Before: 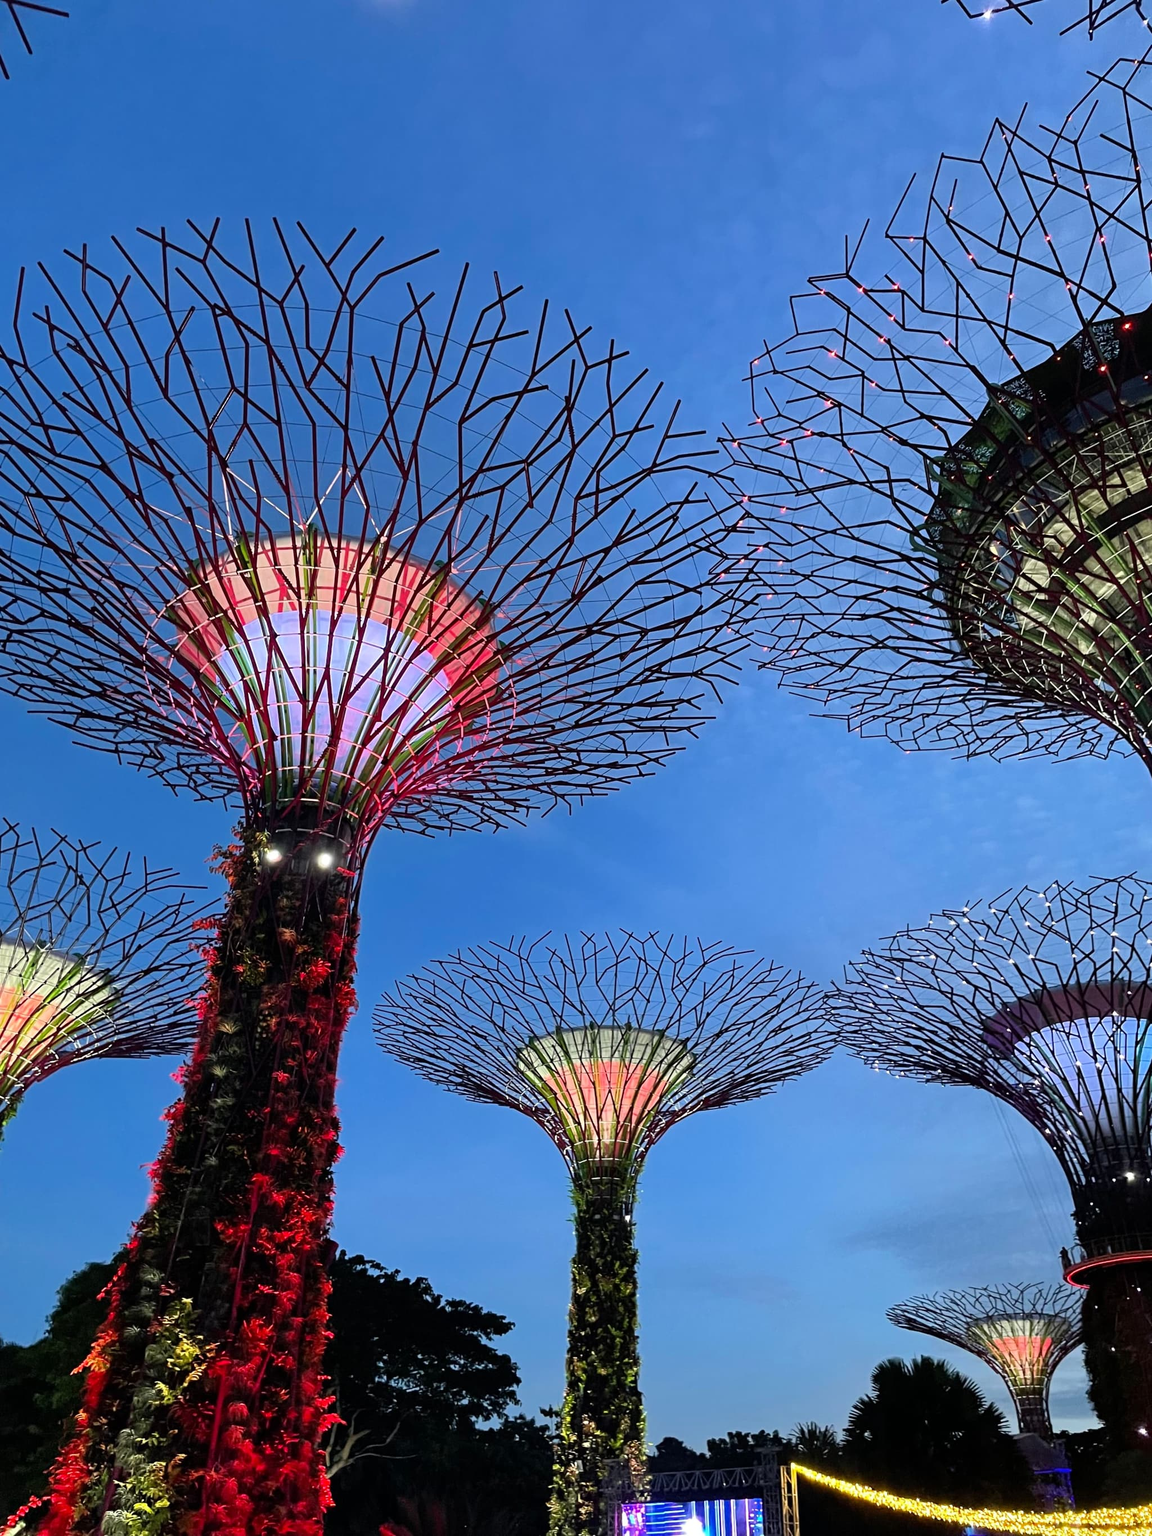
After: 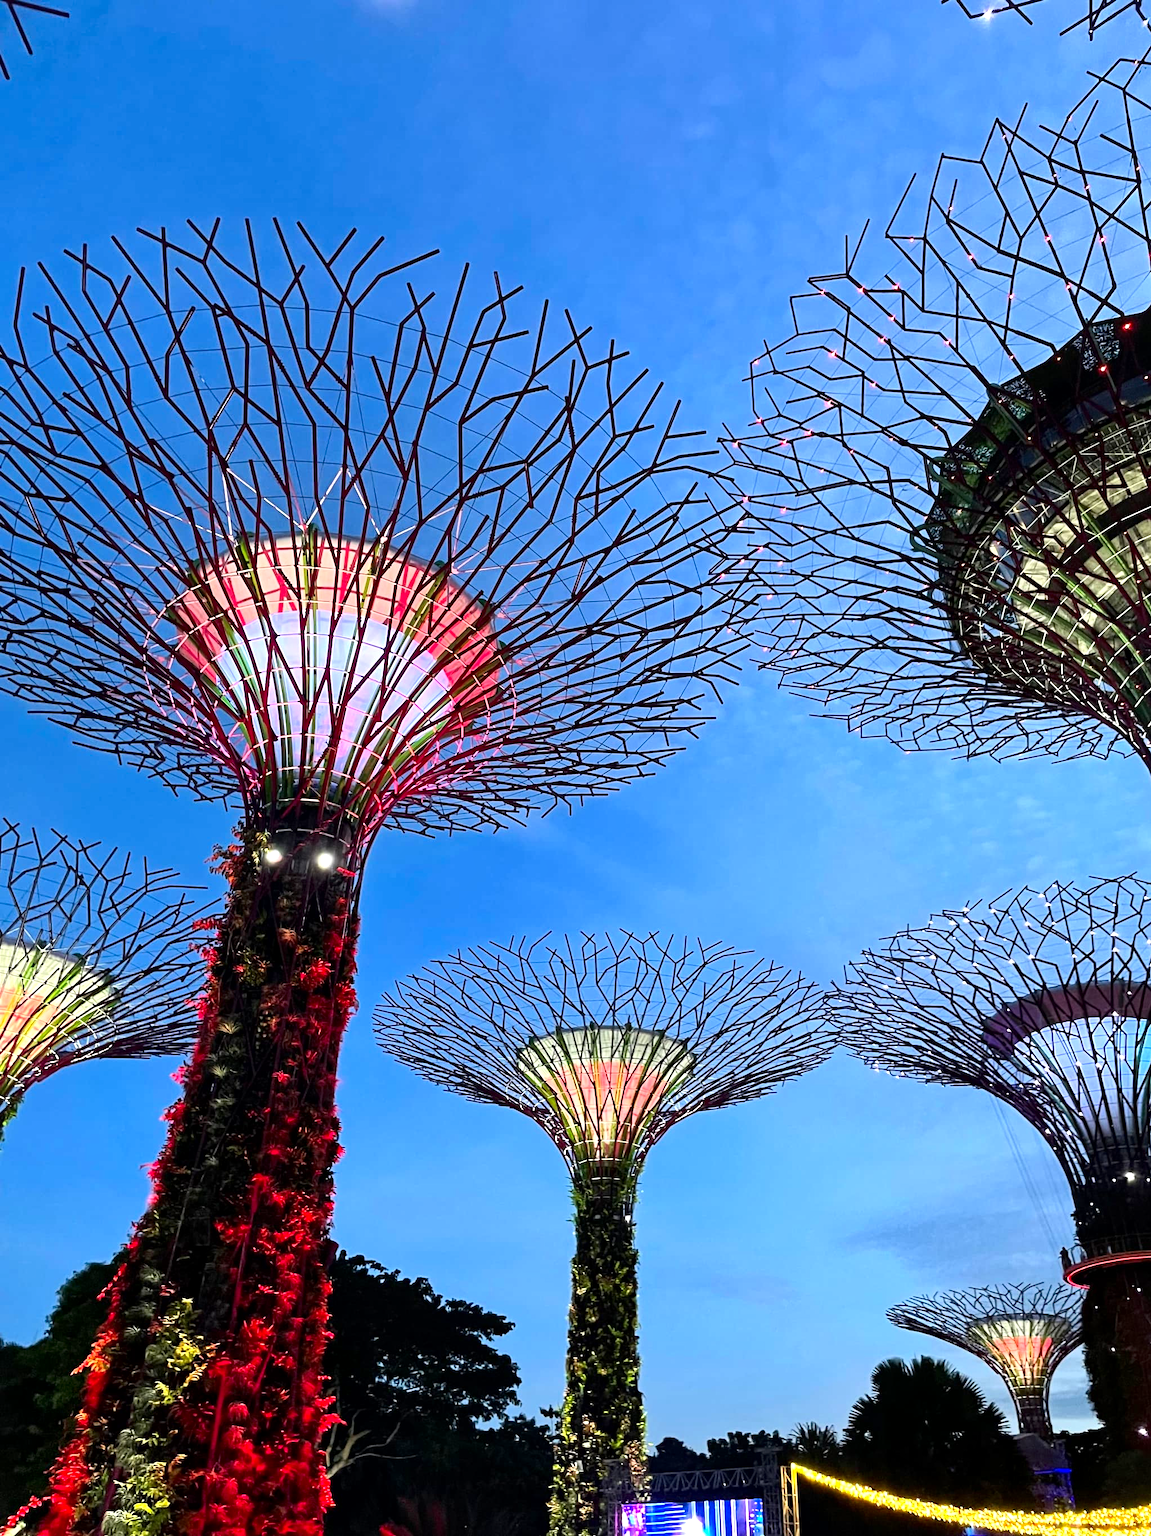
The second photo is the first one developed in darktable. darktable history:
local contrast: mode bilateral grid, contrast 20, coarseness 50, detail 120%, midtone range 0.2
exposure: exposure 0.496 EV, compensate highlight preservation false
contrast brightness saturation: contrast 0.15, brightness -0.01, saturation 0.1
